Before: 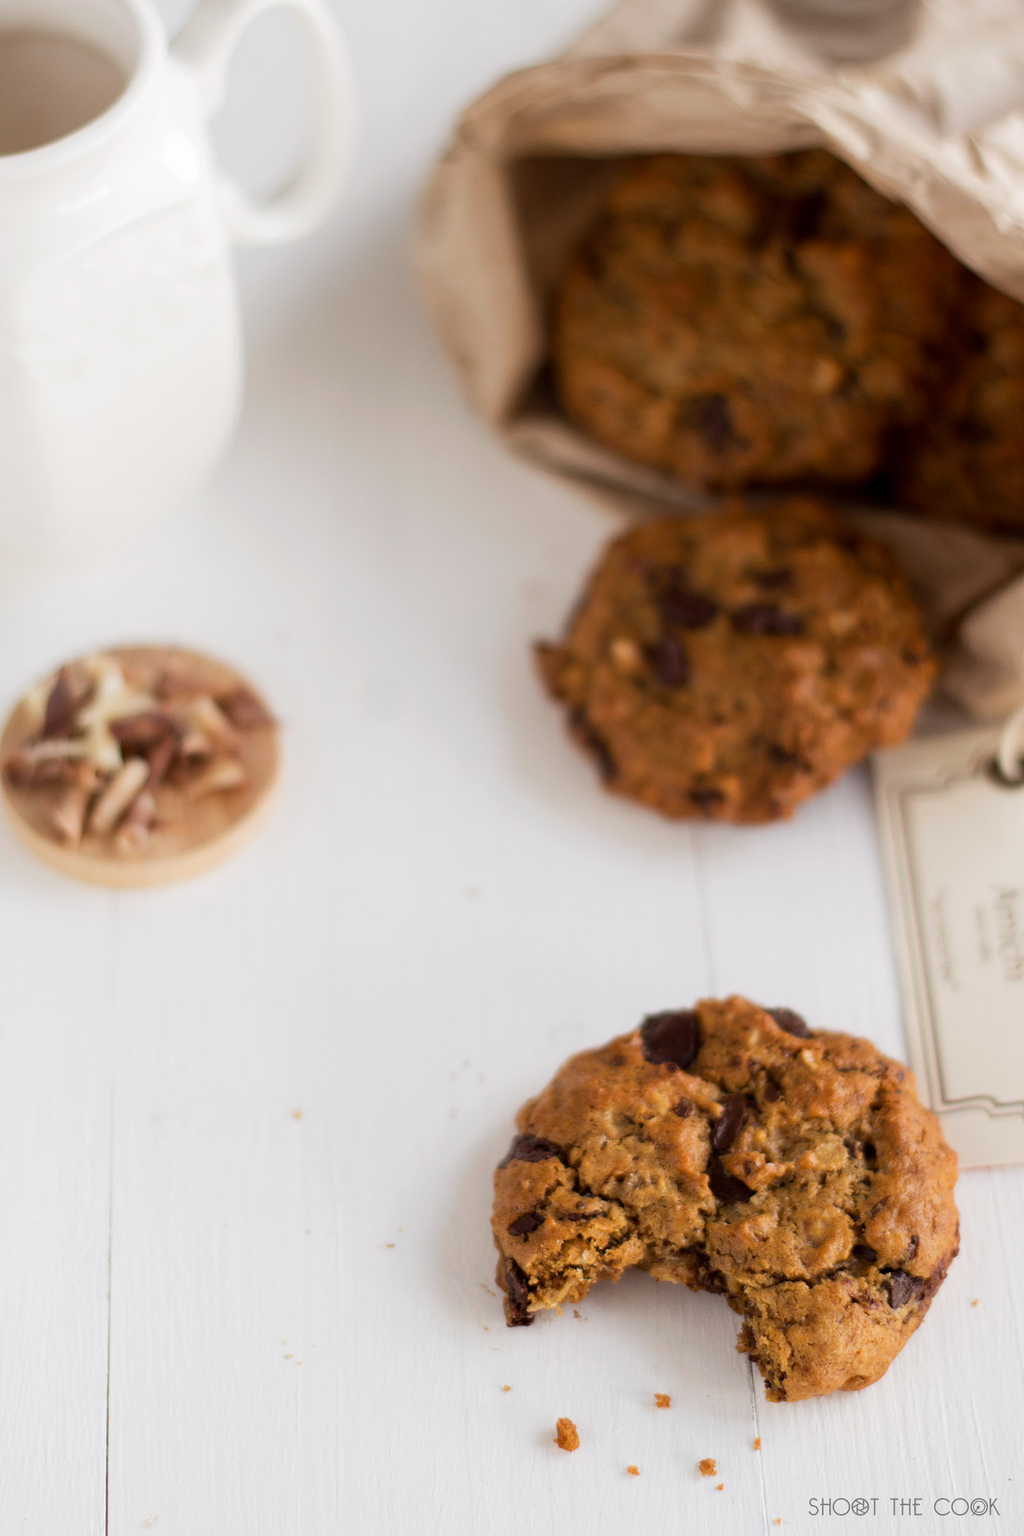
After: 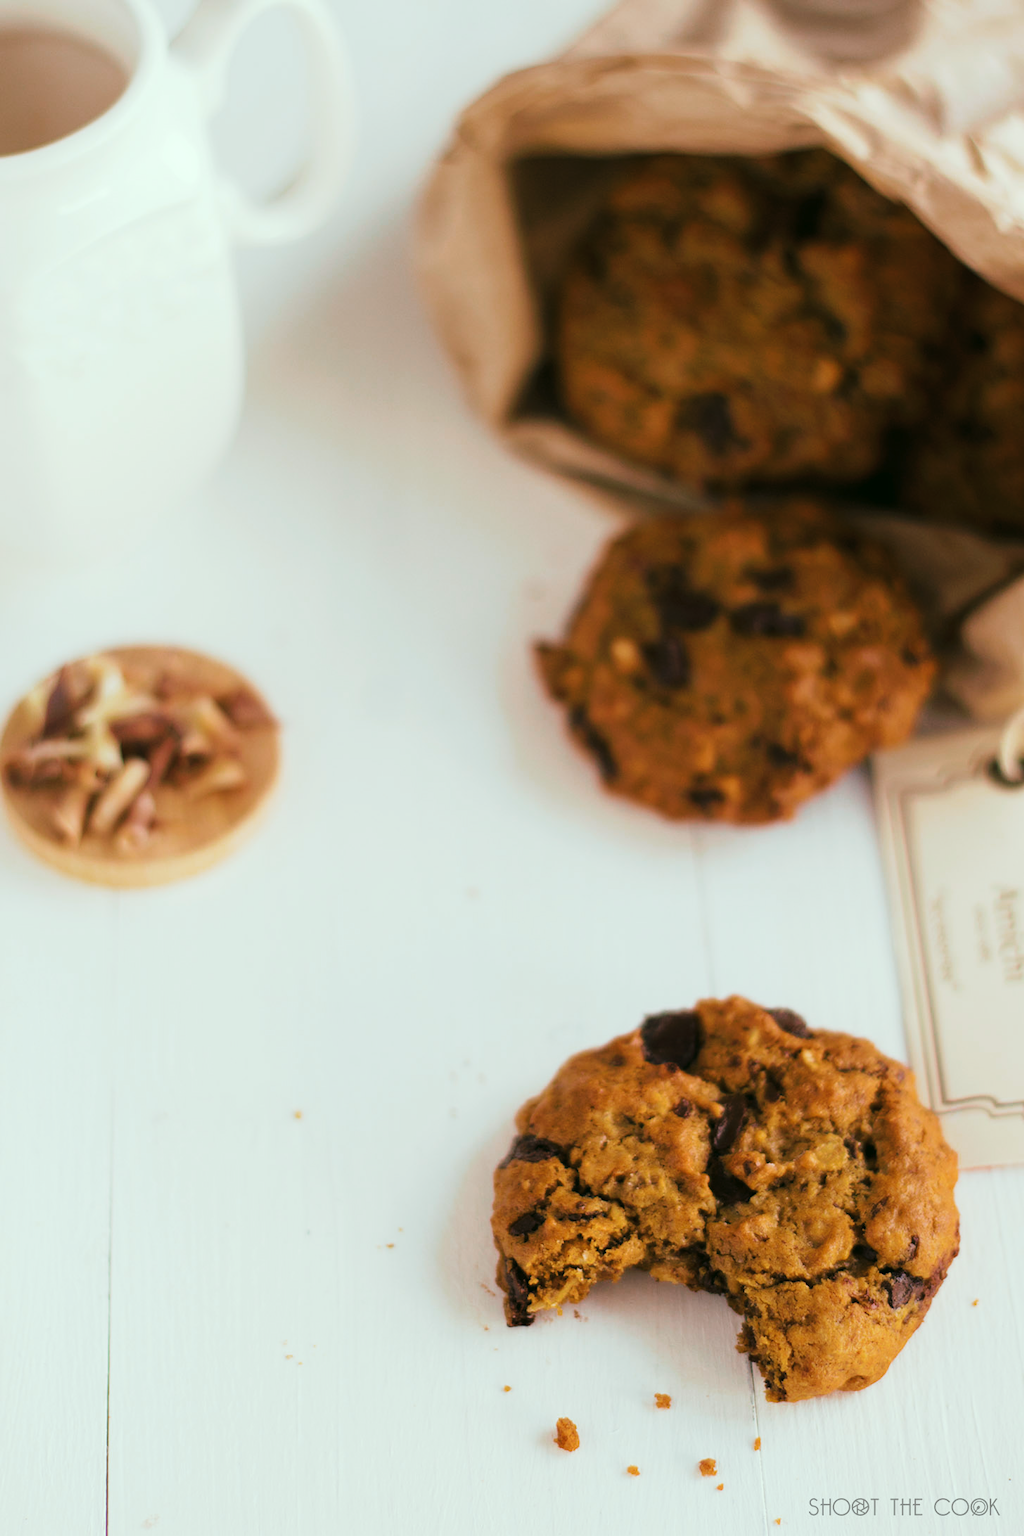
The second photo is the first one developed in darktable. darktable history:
tone curve: curves: ch0 [(0, 0) (0.003, 0.008) (0.011, 0.017) (0.025, 0.027) (0.044, 0.043) (0.069, 0.059) (0.1, 0.086) (0.136, 0.112) (0.177, 0.152) (0.224, 0.203) (0.277, 0.277) (0.335, 0.346) (0.399, 0.439) (0.468, 0.527) (0.543, 0.613) (0.623, 0.693) (0.709, 0.787) (0.801, 0.863) (0.898, 0.927) (1, 1)], preserve colors none
color look up table: target L [90.76, 91.54, 84.48, 64.41, 61.15, 62.06, 46.58, 50.46, 41.14, 37.14, 30.77, 22.59, 200.5, 80.21, 87.22, 64.46, 61.16, 56.28, 57.44, 53.61, 50.04, 47.13, 38.75, 29.64, 19.69, 85.12, 78.19, 85, 77.71, 68.11, 71.57, 54.17, 64.49, 50.17, 43.73, 33.06, 45.76, 28.21, 19.4, 11.99, 92.8, 86.2, 71.36, 71.8, 54.32, 57.09, 53.49, 42.17, 4.532], target a [-34.89, -36.2, -67.82, -59.13, -29.26, -45.58, -39.02, -12.61, -11.16, -30.2, -8.703, -22.9, 0, -0.92, -1.229, 0.256, 36.75, 50.42, 17.18, 27.94, 69.46, 61.39, 54.01, 39.26, 12.28, -10.8, 18.62, 12.26, 28.01, 40.84, 5.946, 22.51, -7.993, 45.58, 4.709, -4.474, 19.01, 31.33, 4.958, -3.908, -48.21, -51.43, -39, -21.22, -38.96, -19.29, -20.64, -16.72, -7.959], target b [70.98, 88.15, 38.02, 56.92, 55.74, 25.99, 39.96, 25.49, 37.7, 23.17, 31.05, 14.4, 0, 68.53, 3.839, 60.42, 29.57, 18.67, 9.346, 51.27, 24.68, 42.48, 12.12, 31.63, 26.1, -17.92, -3.169, -19.7, -28.08, -12.95, -35.15, -16.52, -46.78, -31.3, -57.48, 0.334, -61.52, -8.828, -30.06, -19.73, -8.967, 3.457, -17.85, -34.69, 4.26, -23.61, -3.183, -15.36, 0.671], num patches 49
